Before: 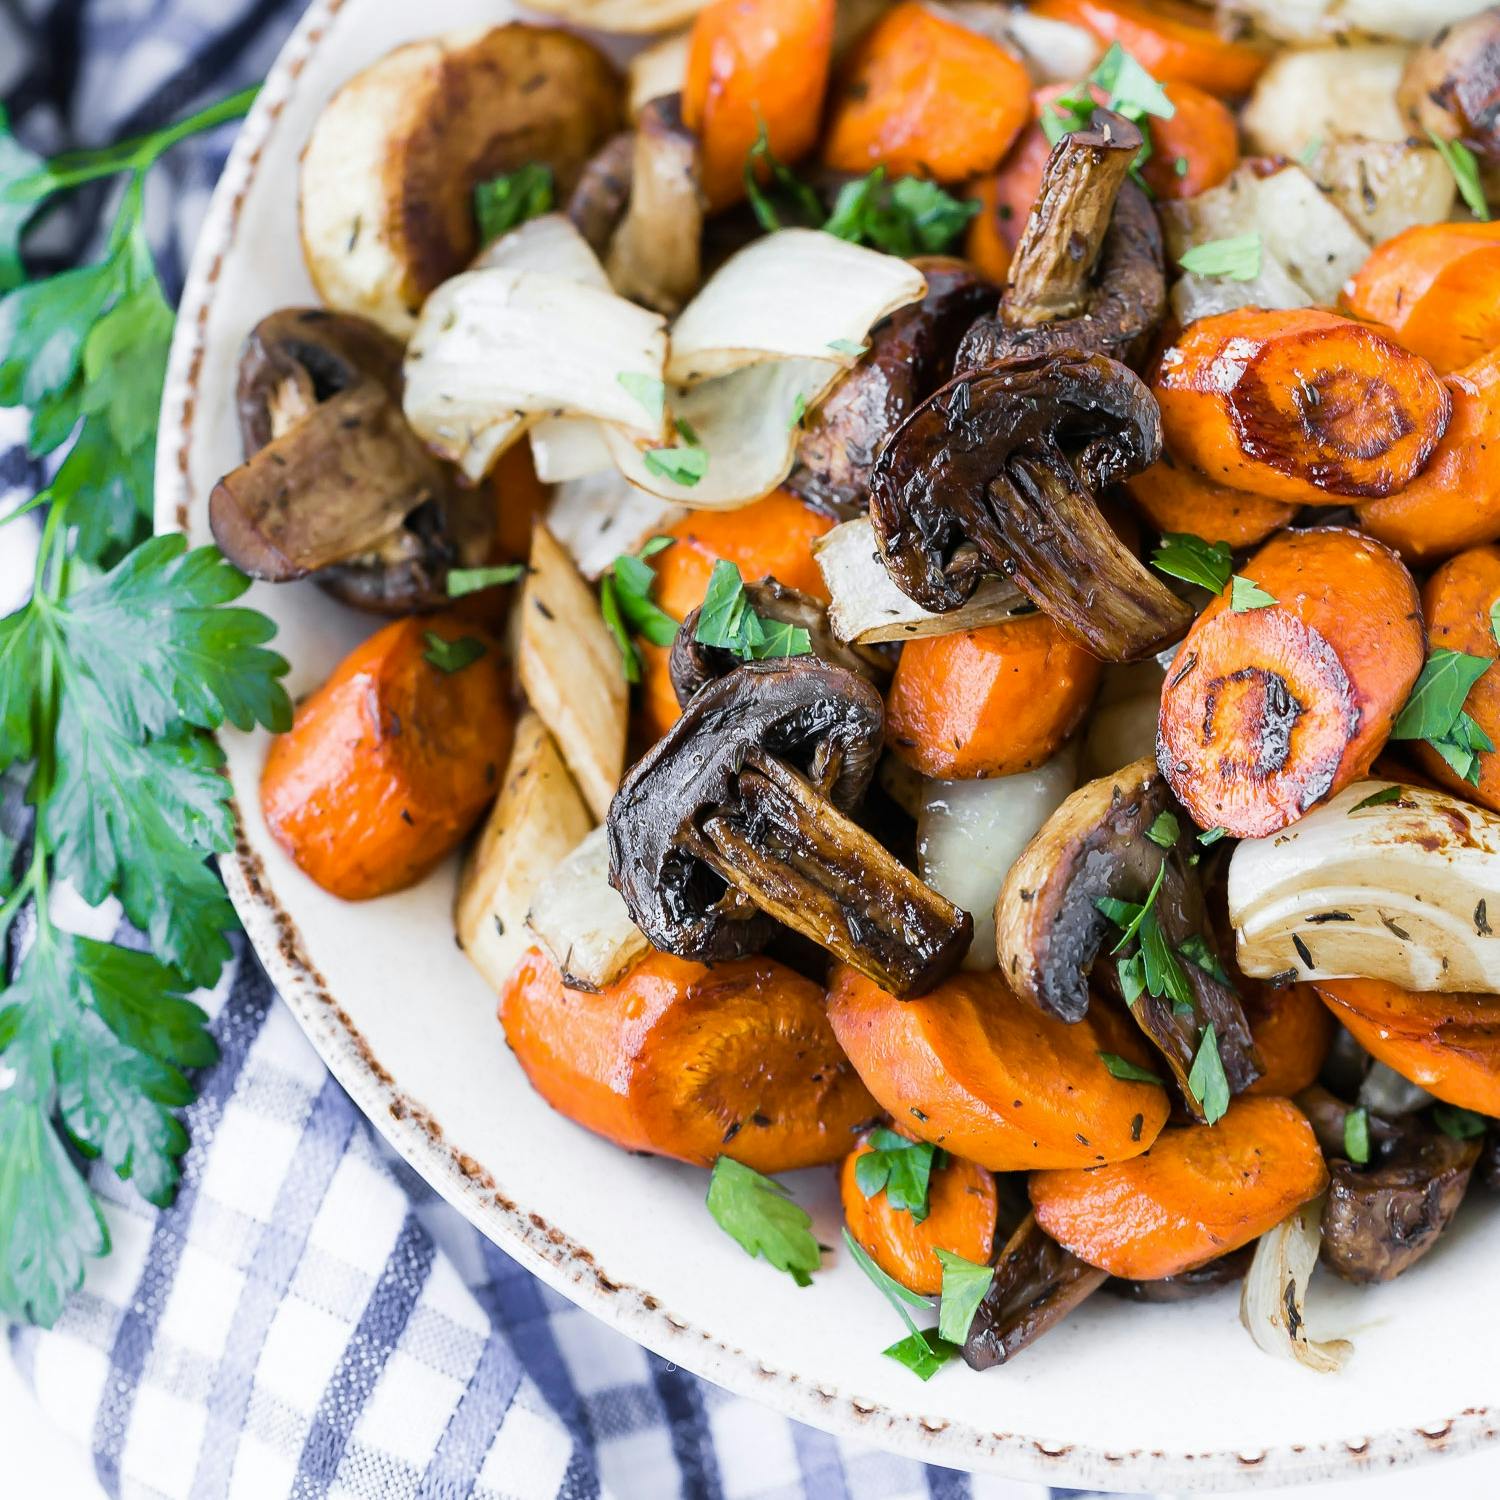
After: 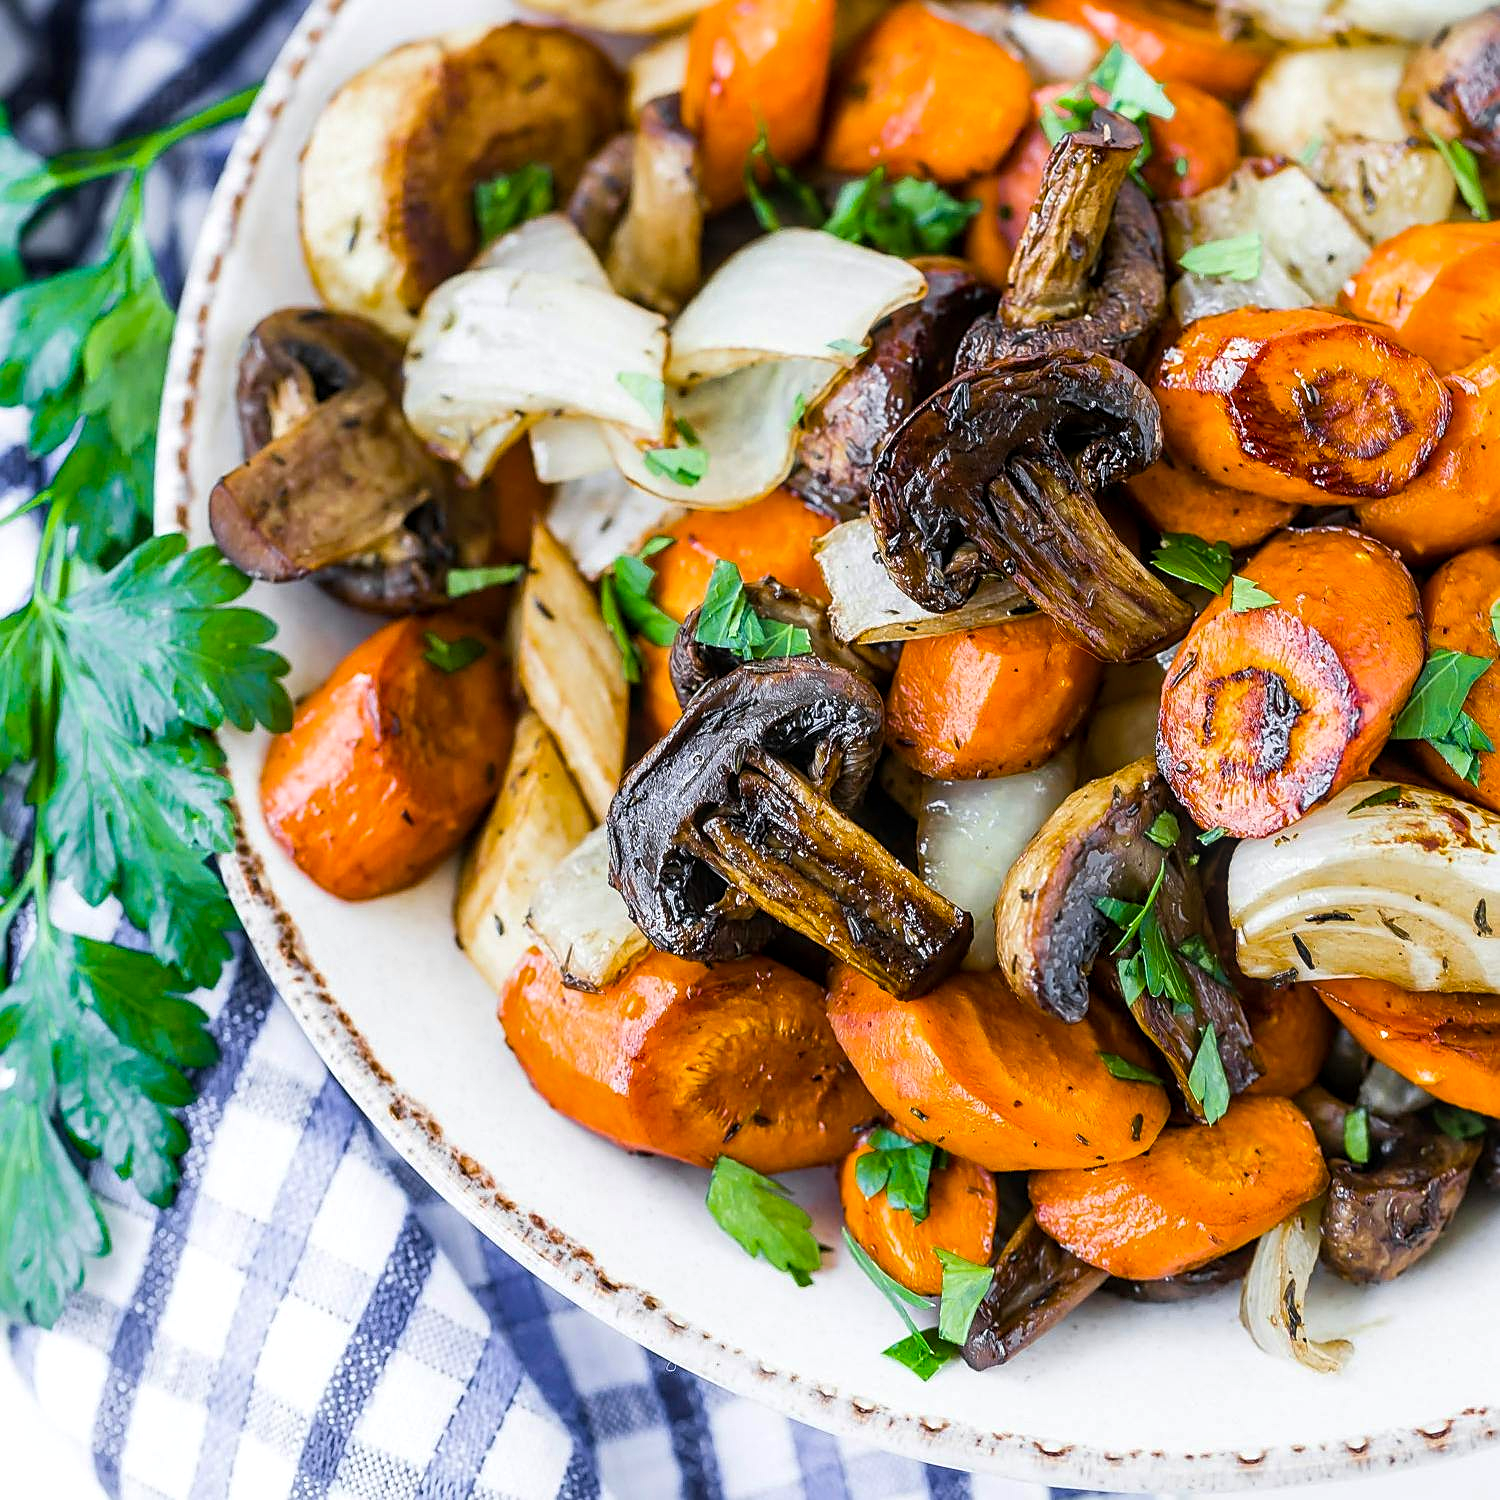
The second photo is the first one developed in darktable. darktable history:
sharpen: on, module defaults
local contrast: on, module defaults
color balance rgb: perceptual saturation grading › global saturation 20%, global vibrance 20%
